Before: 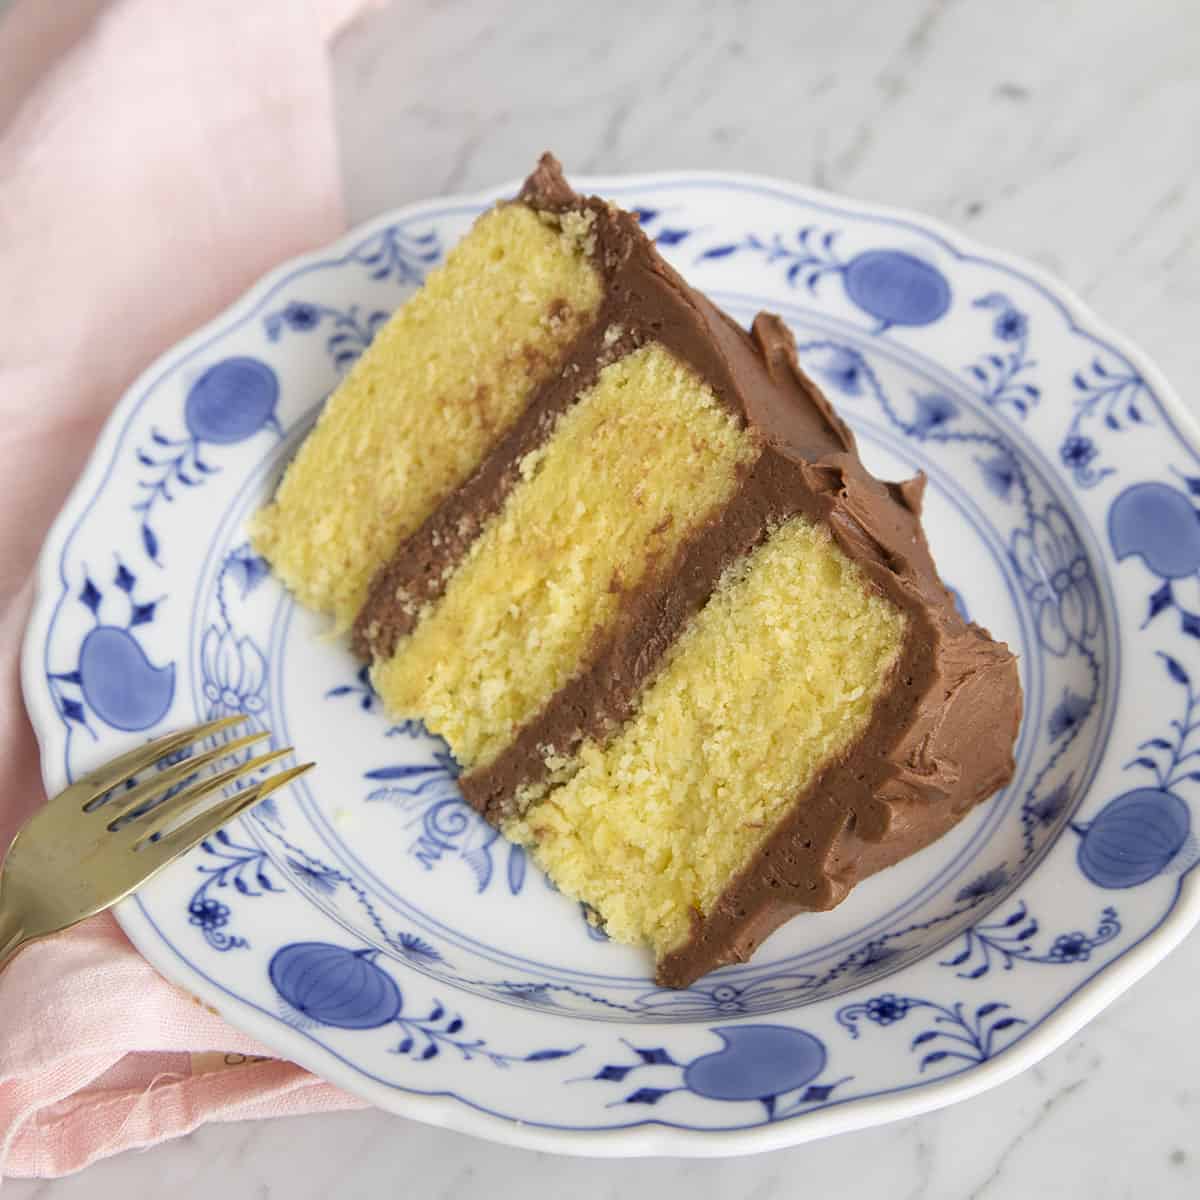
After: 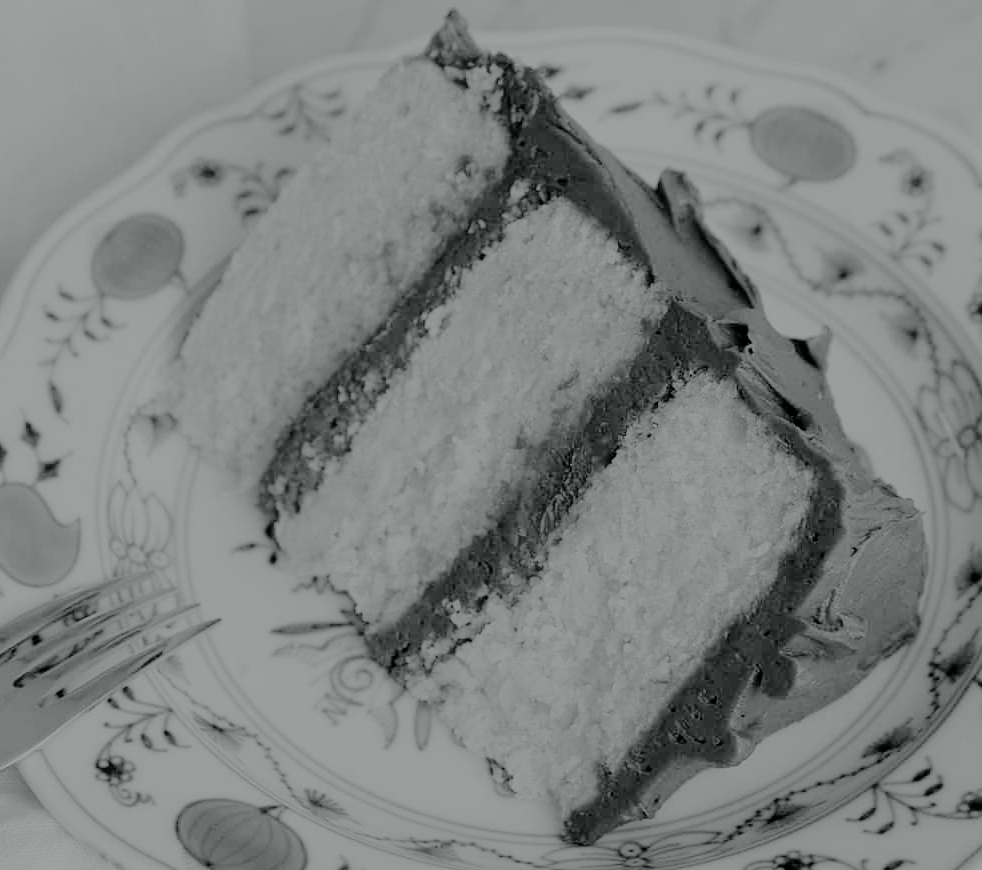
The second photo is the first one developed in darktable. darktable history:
tone curve: curves: ch0 [(0, 0) (0.181, 0.087) (0.498, 0.485) (0.78, 0.742) (0.993, 0.954)]; ch1 [(0, 0) (0.311, 0.149) (0.395, 0.349) (0.488, 0.477) (0.612, 0.641) (1, 1)]; ch2 [(0, 0) (0.5, 0.5) (0.638, 0.667) (1, 1)], color space Lab, independent channels, preserve colors none
filmic rgb: black relative exposure -4.43 EV, white relative exposure 6.52 EV, hardness 1.84, contrast 0.508, iterations of high-quality reconstruction 10
color calibration: output gray [0.267, 0.423, 0.261, 0], x 0.331, y 0.345, temperature 5679.28 K, gamut compression 2.97
color balance rgb: linear chroma grading › global chroma 8.826%, perceptual saturation grading › global saturation 20%, perceptual saturation grading › highlights -25.798%, perceptual saturation grading › shadows 49.86%, global vibrance 20%
tone equalizer: on, module defaults
crop: left 7.916%, top 12.037%, right 10.243%, bottom 15.419%
